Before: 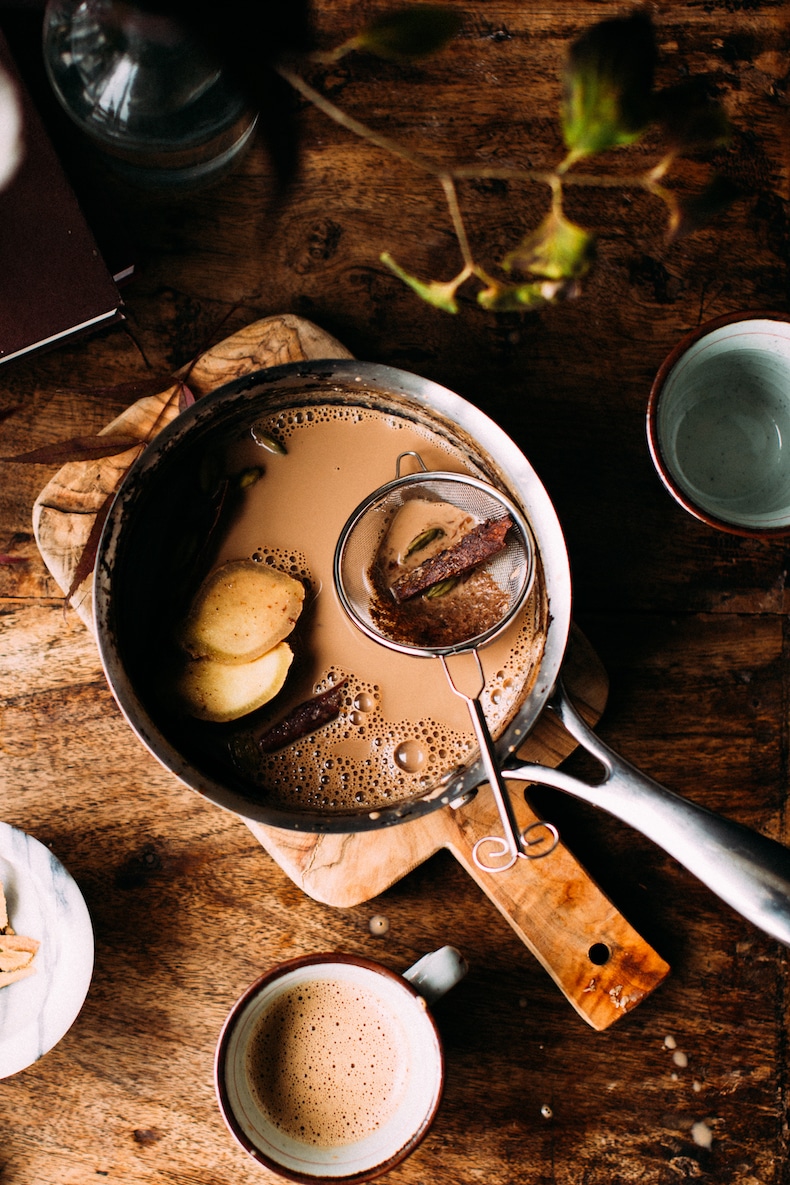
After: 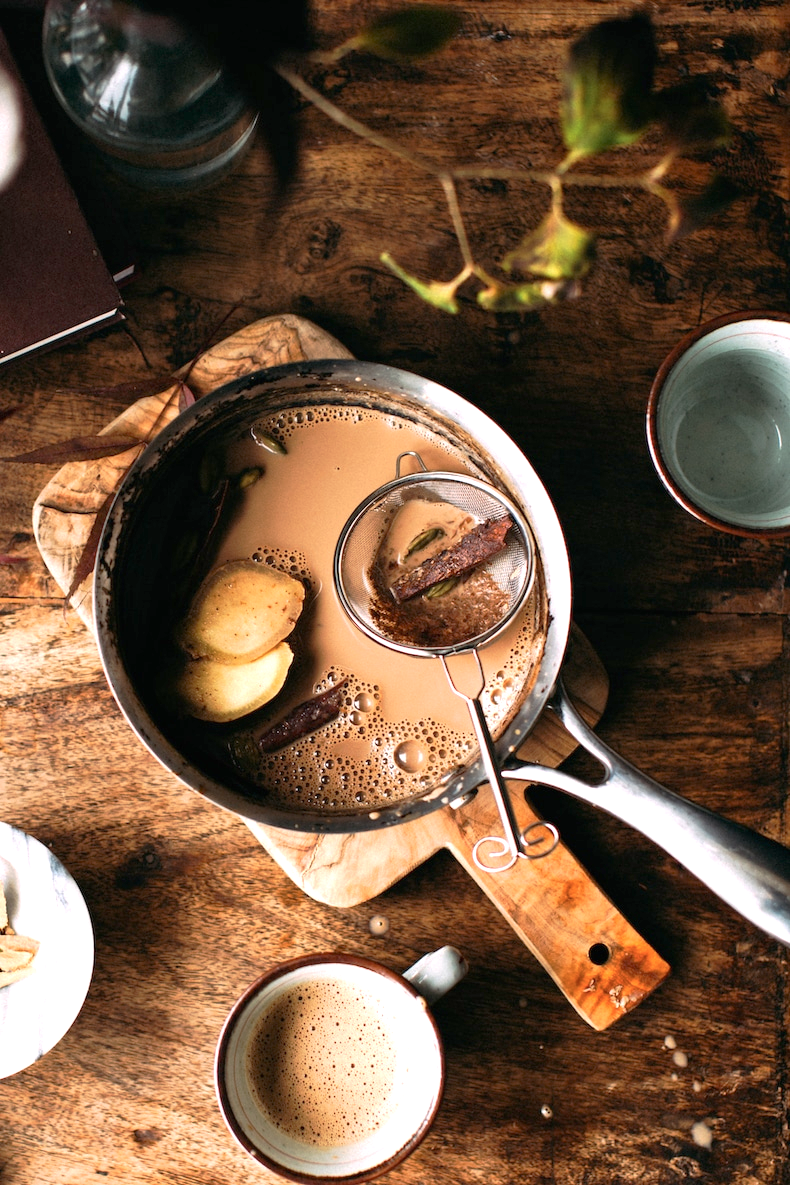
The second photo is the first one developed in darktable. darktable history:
exposure: black level correction 0, exposure 0.5 EV, compensate highlight preservation false
tone curve: curves: ch0 [(0, 0) (0.003, 0.005) (0.011, 0.016) (0.025, 0.036) (0.044, 0.071) (0.069, 0.112) (0.1, 0.149) (0.136, 0.187) (0.177, 0.228) (0.224, 0.272) (0.277, 0.32) (0.335, 0.374) (0.399, 0.429) (0.468, 0.479) (0.543, 0.538) (0.623, 0.609) (0.709, 0.697) (0.801, 0.789) (0.898, 0.876) (1, 1)], preserve colors none
